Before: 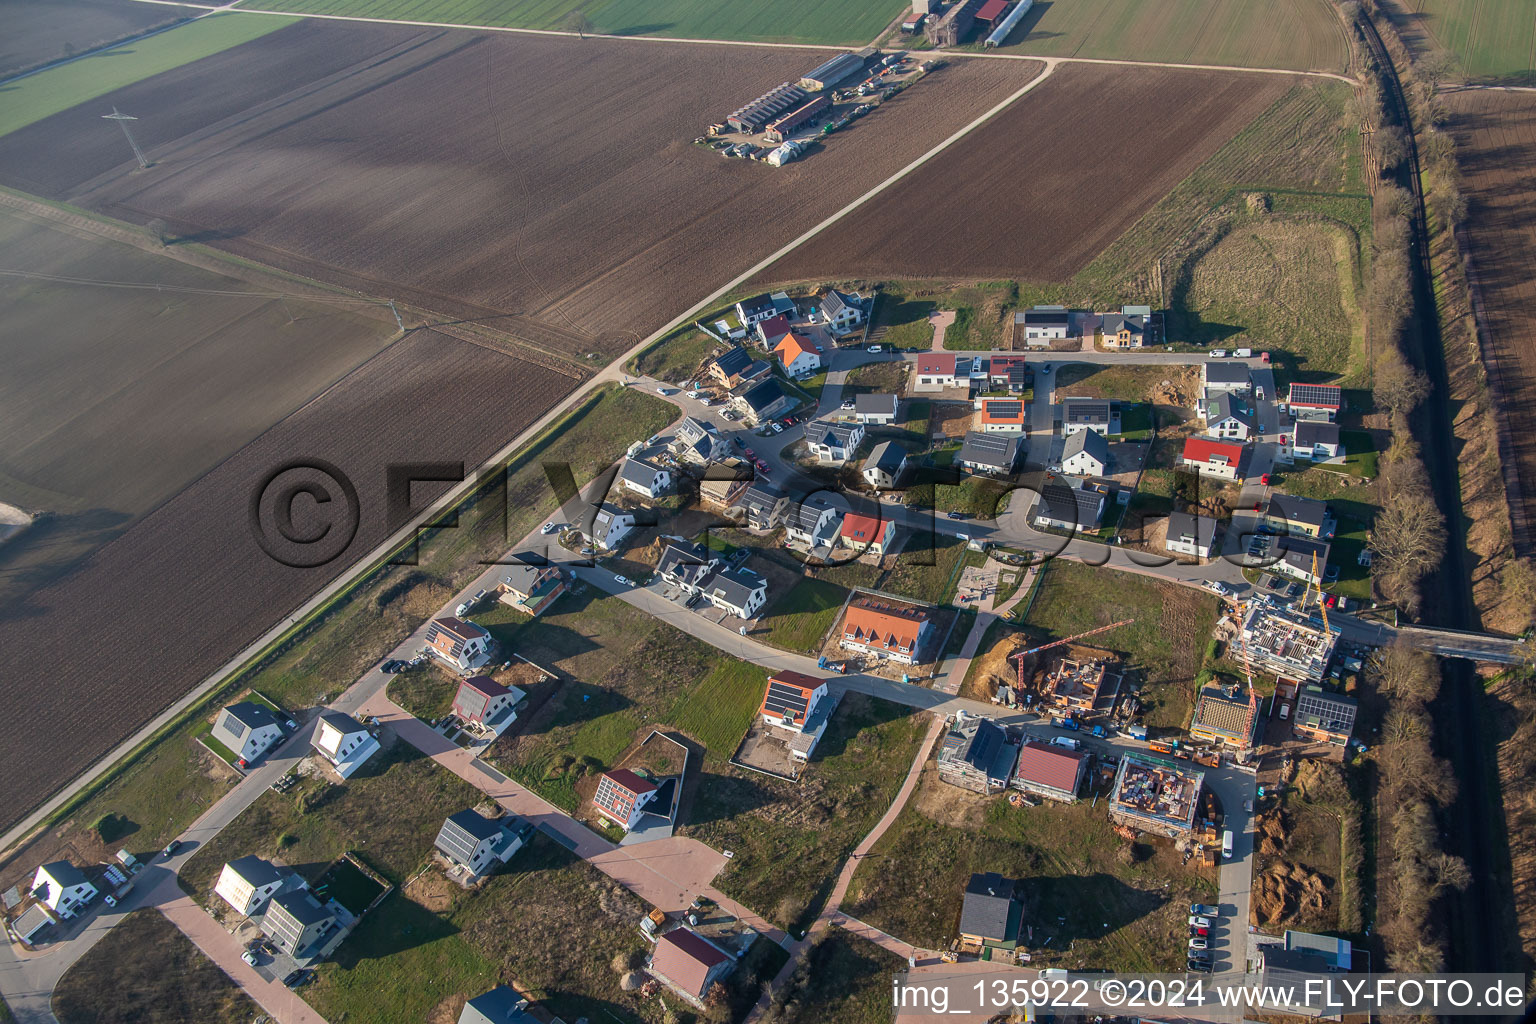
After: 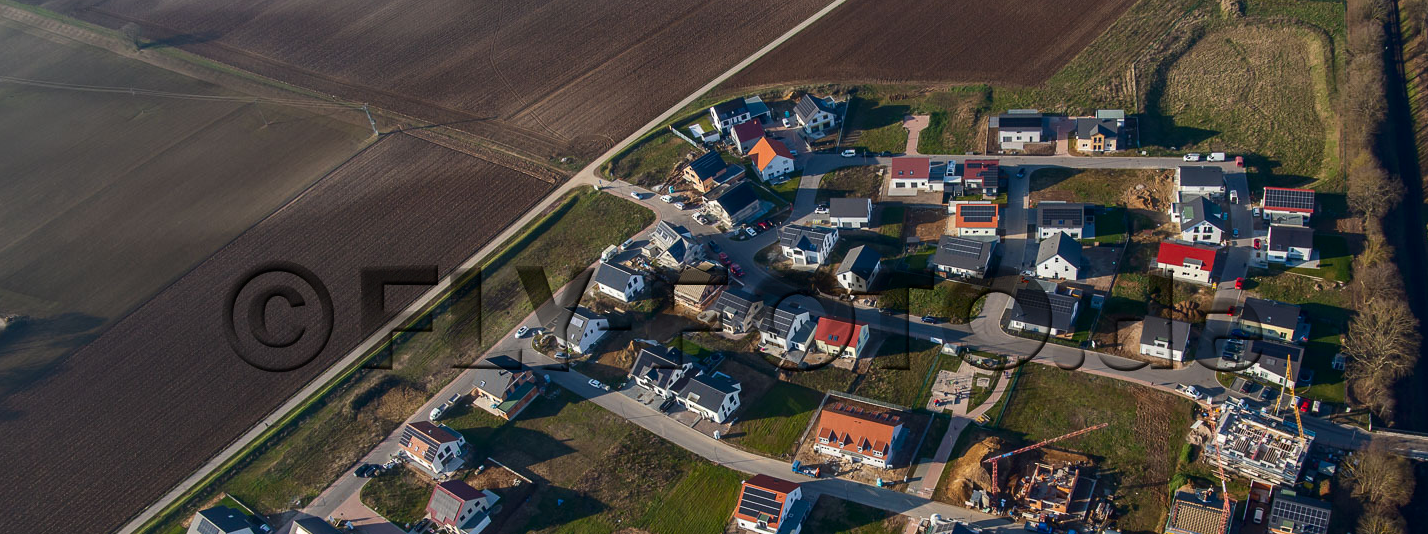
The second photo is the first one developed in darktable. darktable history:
crop: left 1.744%, top 19.225%, right 5.069%, bottom 28.357%
contrast brightness saturation: contrast 0.07, brightness -0.13, saturation 0.06
sharpen: radius 2.883, amount 0.868, threshold 47.523
